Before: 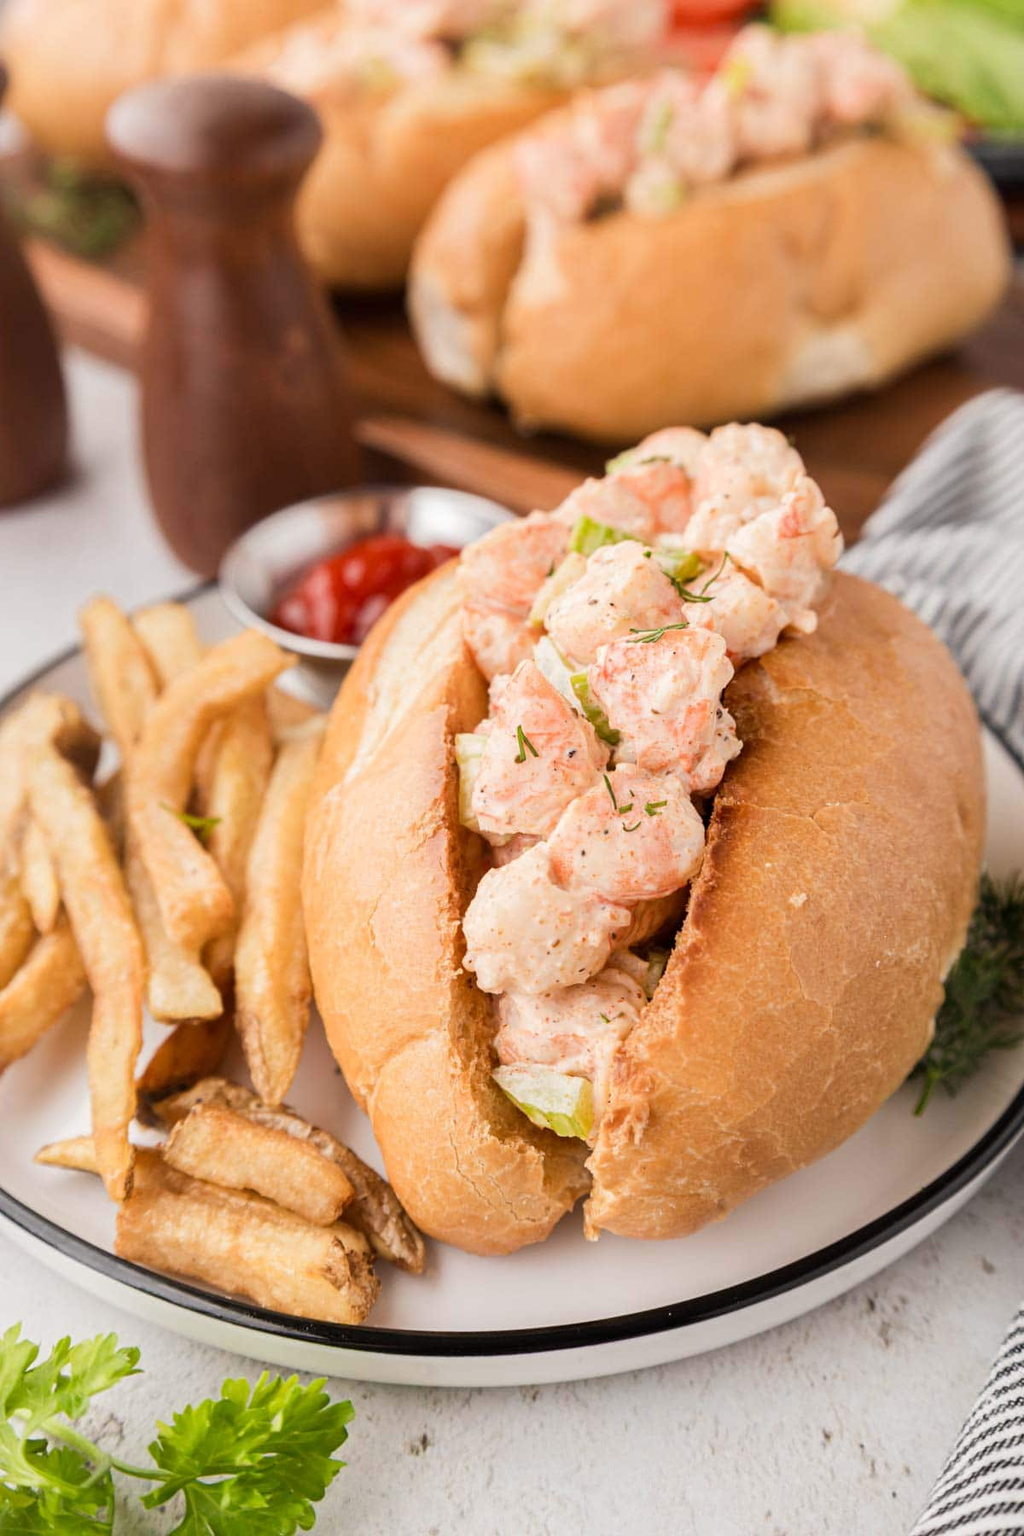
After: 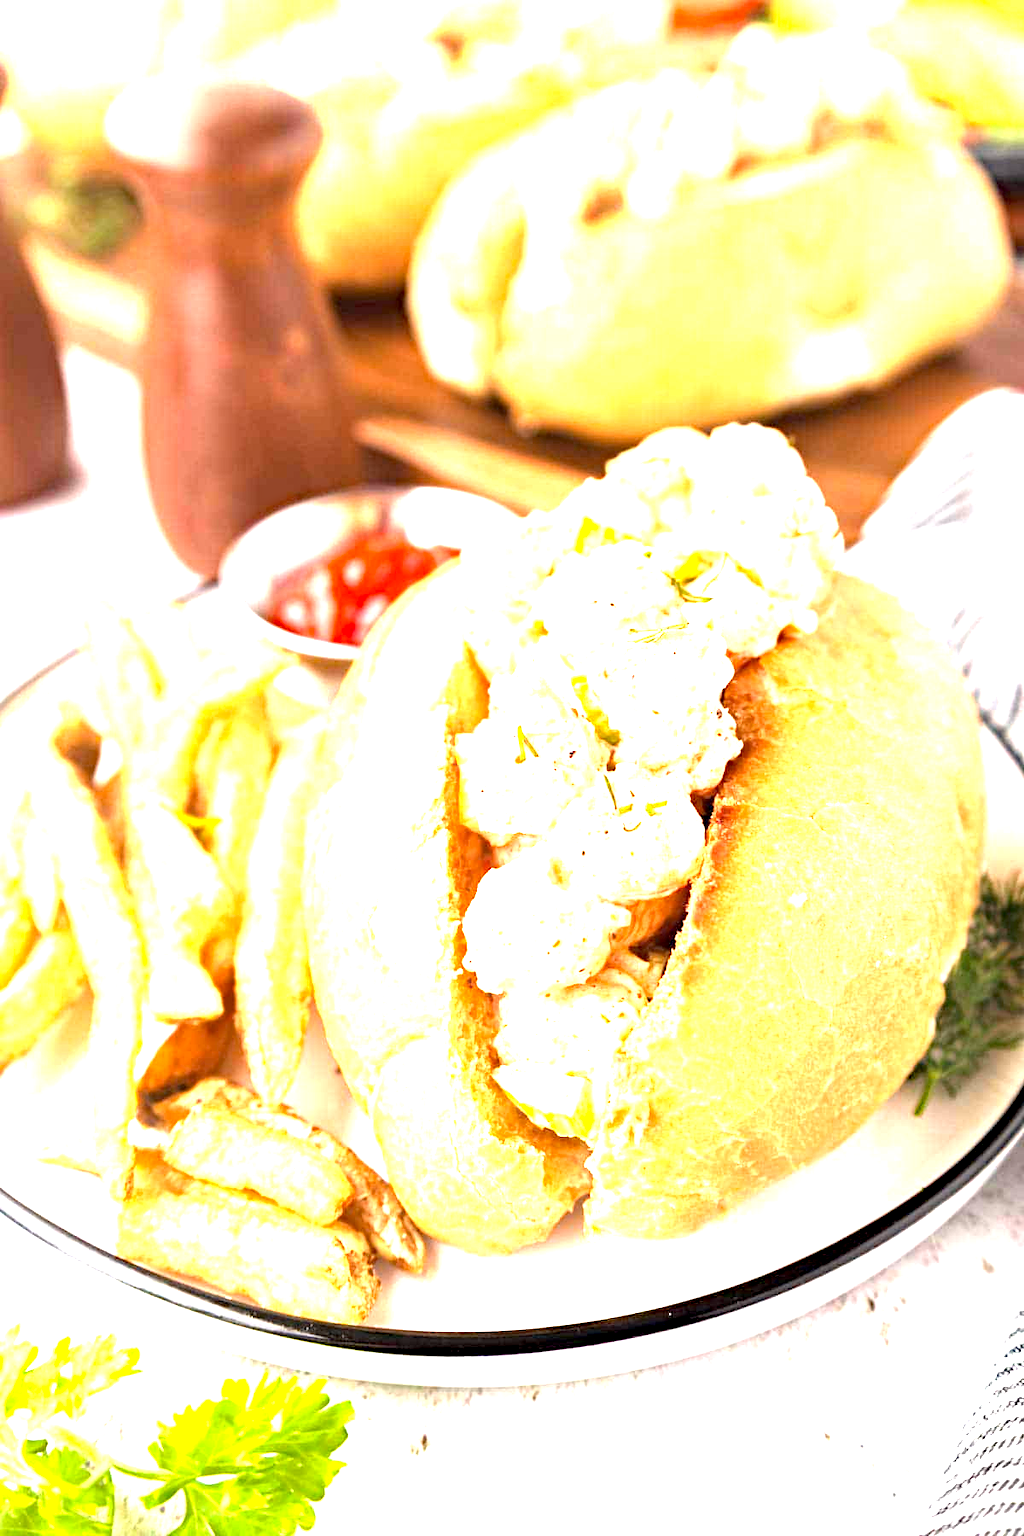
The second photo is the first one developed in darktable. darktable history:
exposure: black level correction 0, exposure 2.396 EV, compensate highlight preservation false
haze removal: strength 0.281, distance 0.243, compatibility mode true, adaptive false
